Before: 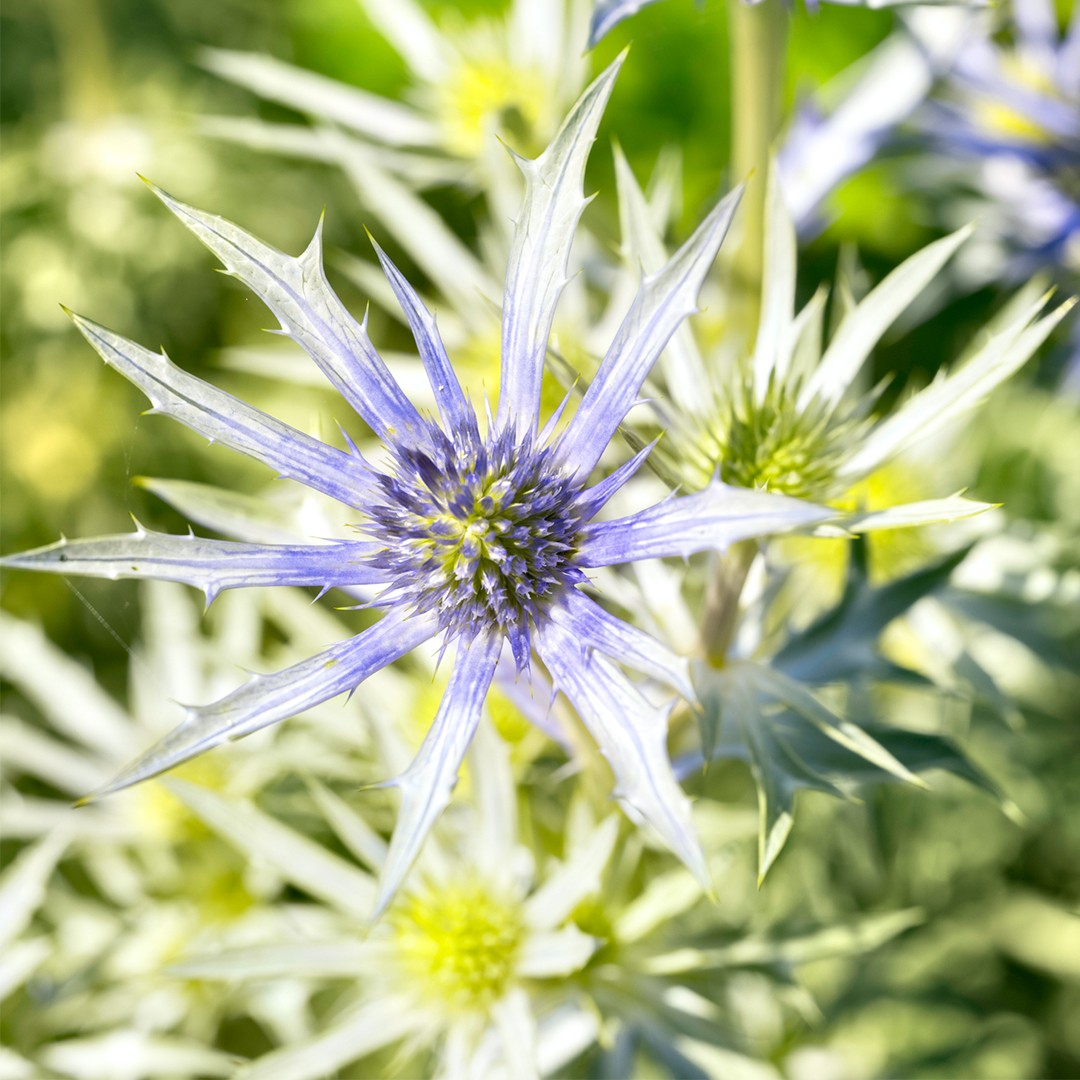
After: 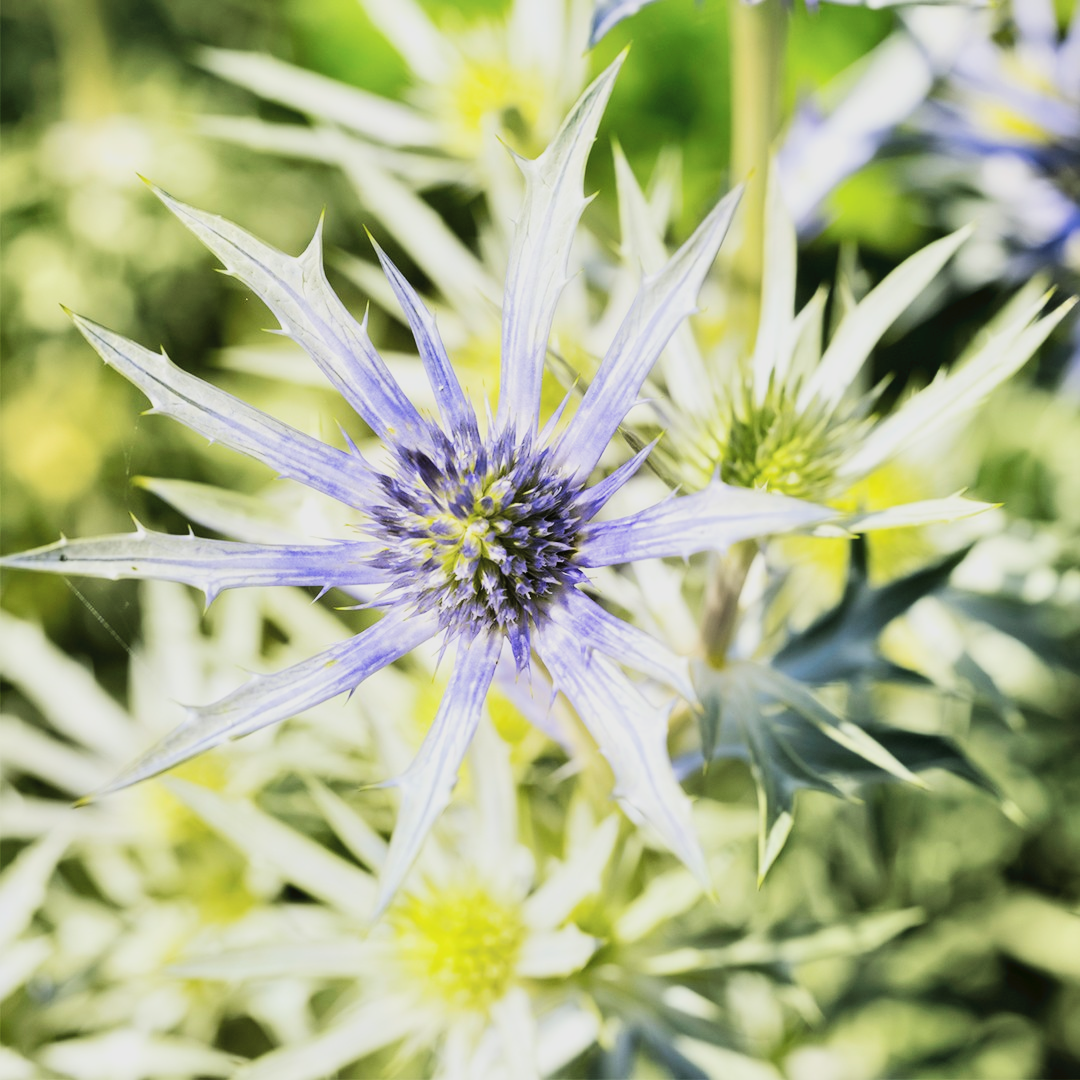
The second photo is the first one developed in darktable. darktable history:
tone curve: curves: ch0 [(0, 0) (0.003, 0.04) (0.011, 0.053) (0.025, 0.077) (0.044, 0.104) (0.069, 0.127) (0.1, 0.15) (0.136, 0.177) (0.177, 0.215) (0.224, 0.254) (0.277, 0.3) (0.335, 0.355) (0.399, 0.41) (0.468, 0.477) (0.543, 0.554) (0.623, 0.636) (0.709, 0.72) (0.801, 0.804) (0.898, 0.892) (1, 1)], preserve colors none
filmic rgb: black relative exposure -5 EV, hardness 2.88, contrast 1.5
